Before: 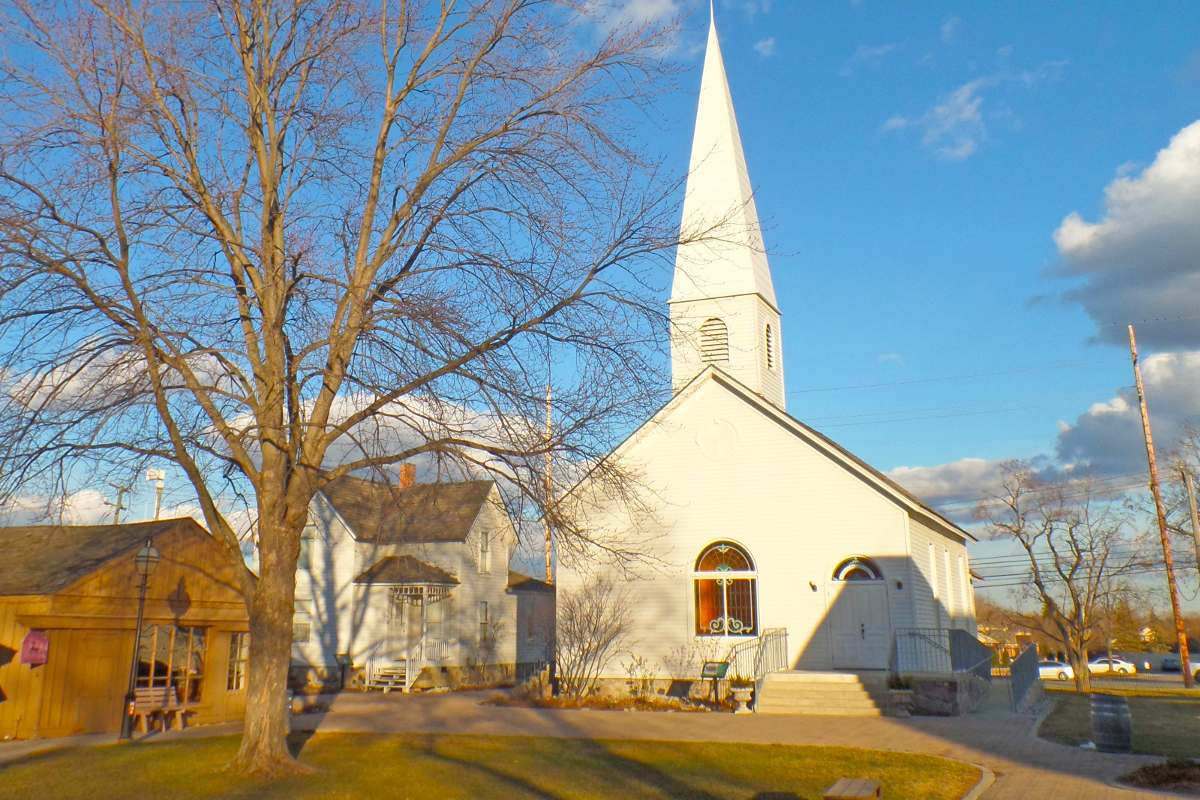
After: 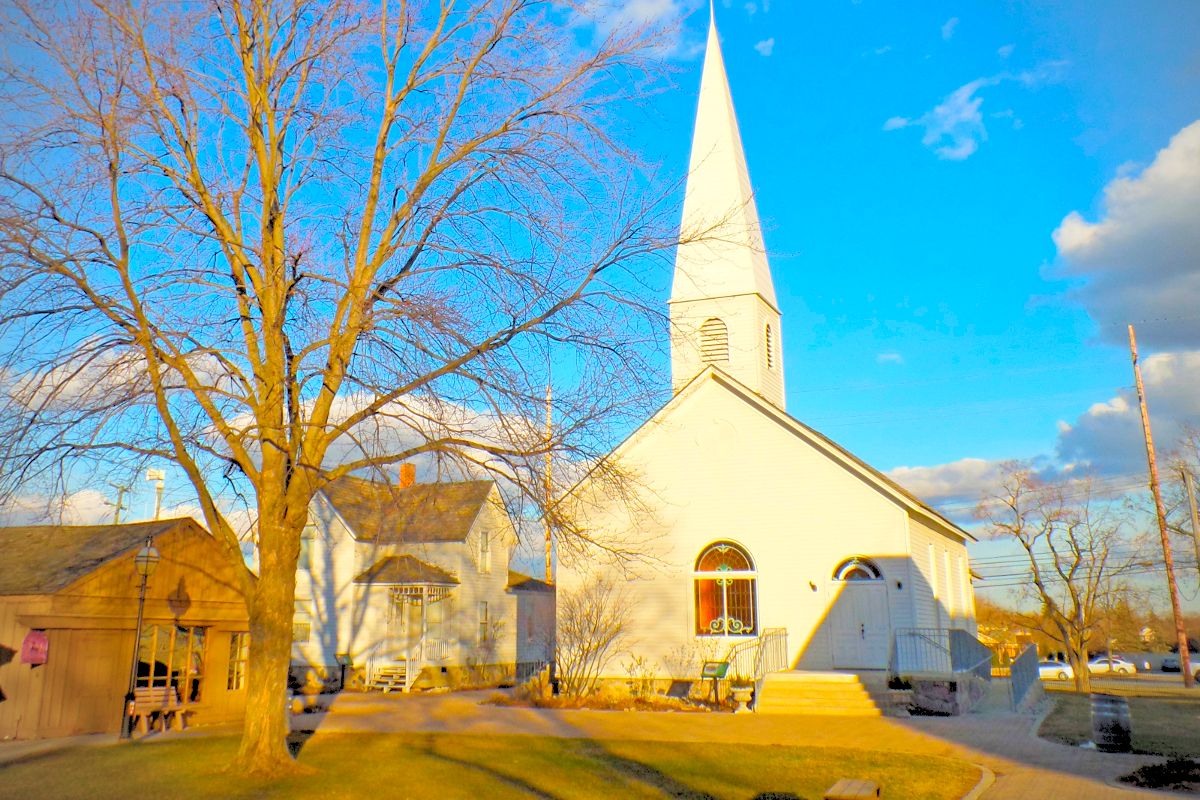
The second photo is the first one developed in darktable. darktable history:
vignetting: unbound false
color balance rgb: linear chroma grading › global chroma 15%, perceptual saturation grading › global saturation 30%
rgb levels: levels [[0.027, 0.429, 0.996], [0, 0.5, 1], [0, 0.5, 1]]
